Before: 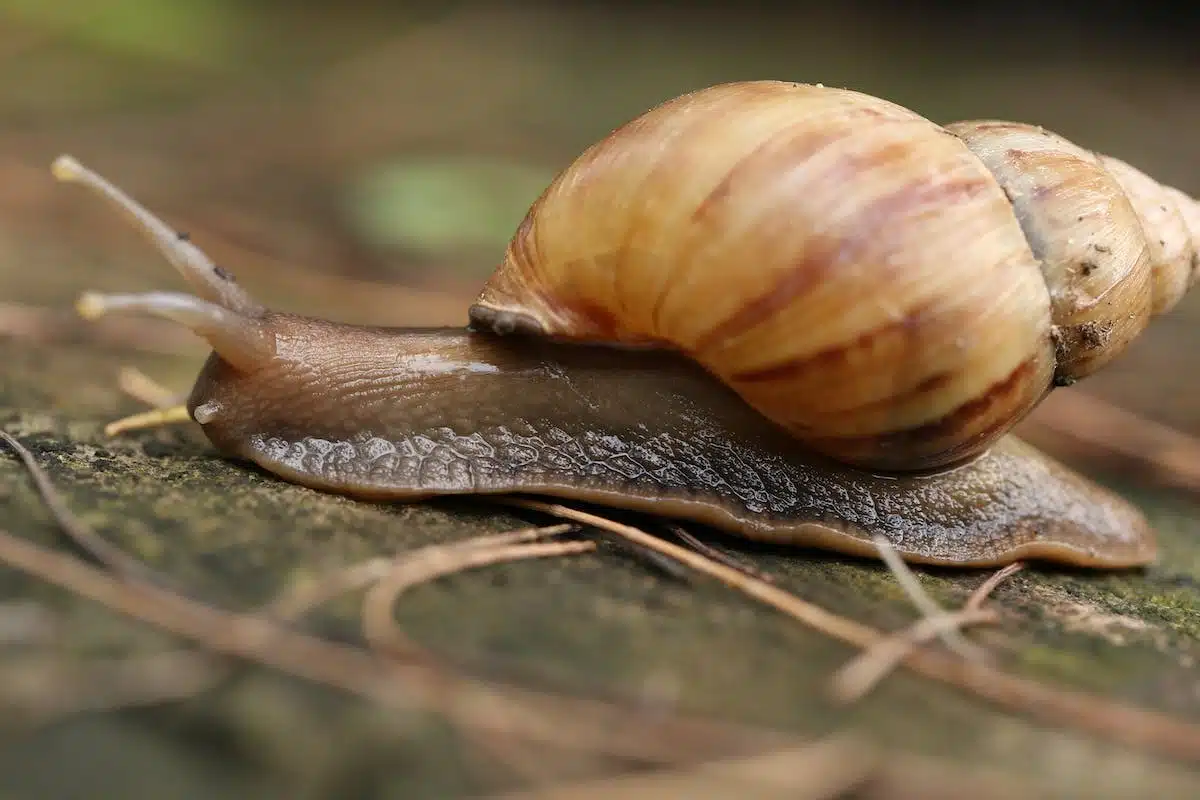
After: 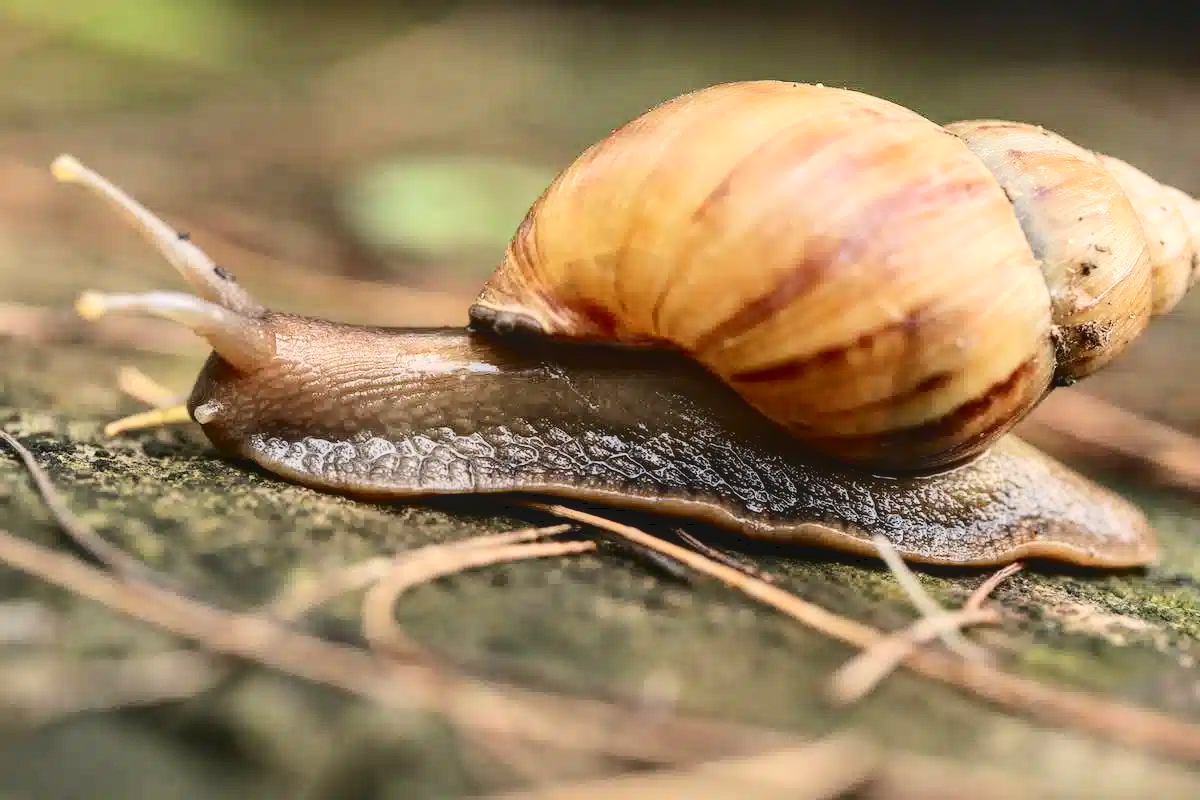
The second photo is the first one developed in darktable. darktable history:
contrast brightness saturation: contrast 0.199, brightness 0.157, saturation 0.23
tone curve: curves: ch0 [(0, 0) (0.003, 0.077) (0.011, 0.078) (0.025, 0.078) (0.044, 0.08) (0.069, 0.088) (0.1, 0.102) (0.136, 0.12) (0.177, 0.148) (0.224, 0.191) (0.277, 0.261) (0.335, 0.335) (0.399, 0.419) (0.468, 0.522) (0.543, 0.611) (0.623, 0.702) (0.709, 0.779) (0.801, 0.855) (0.898, 0.918) (1, 1)], color space Lab, independent channels, preserve colors none
local contrast: on, module defaults
